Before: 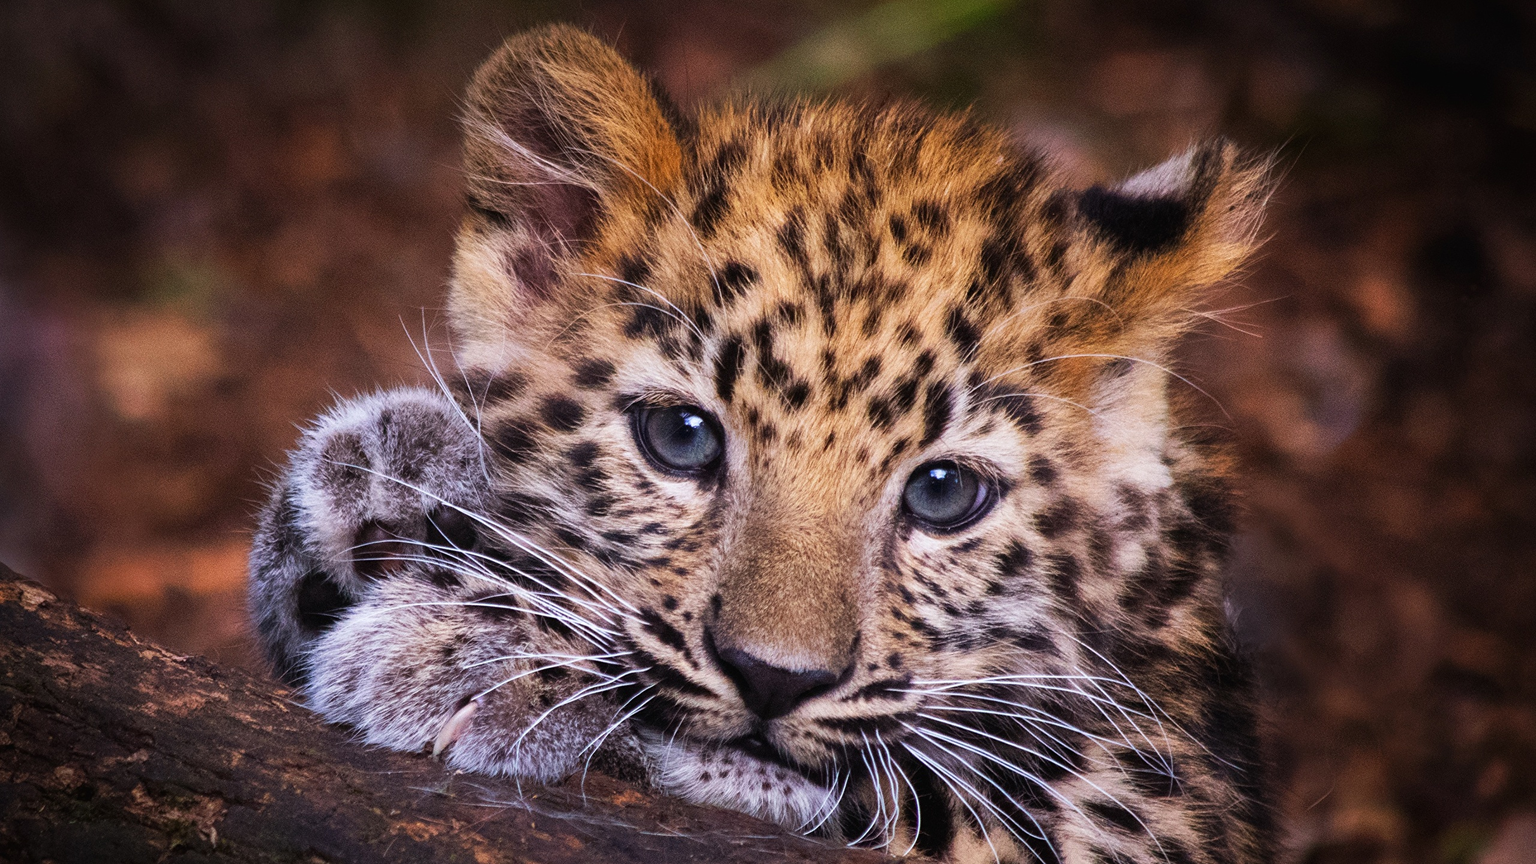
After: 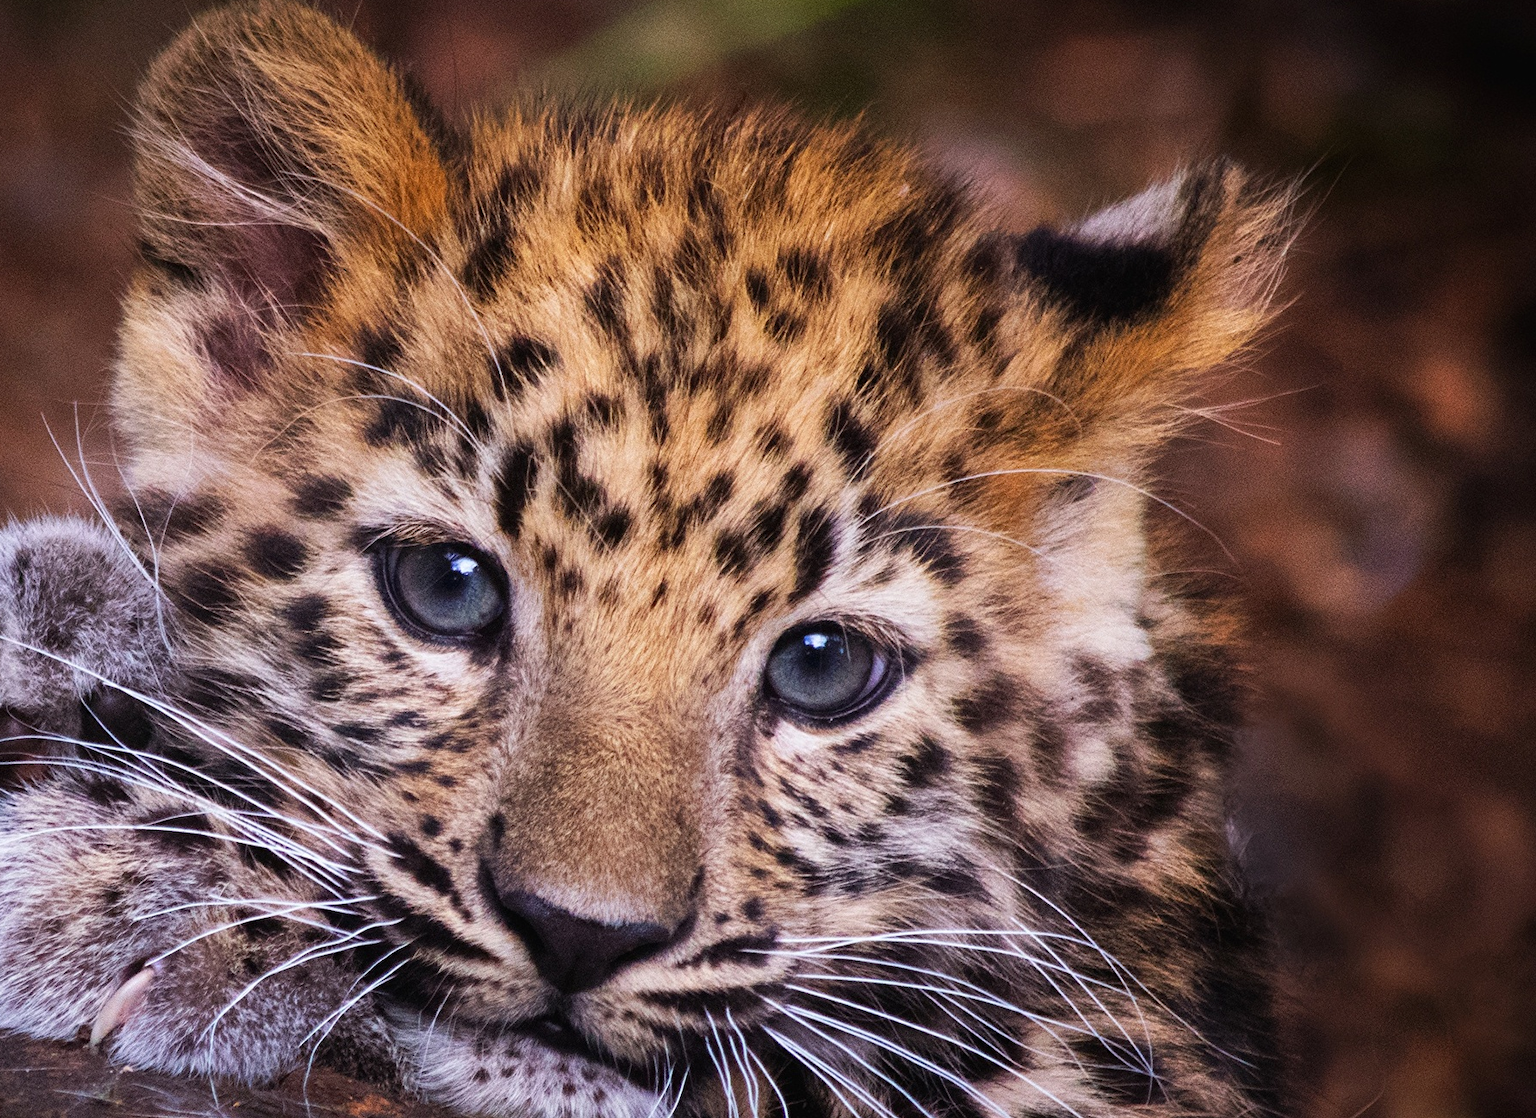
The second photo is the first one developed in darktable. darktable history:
crop and rotate: left 24.113%, top 3.257%, right 6.229%, bottom 6.547%
